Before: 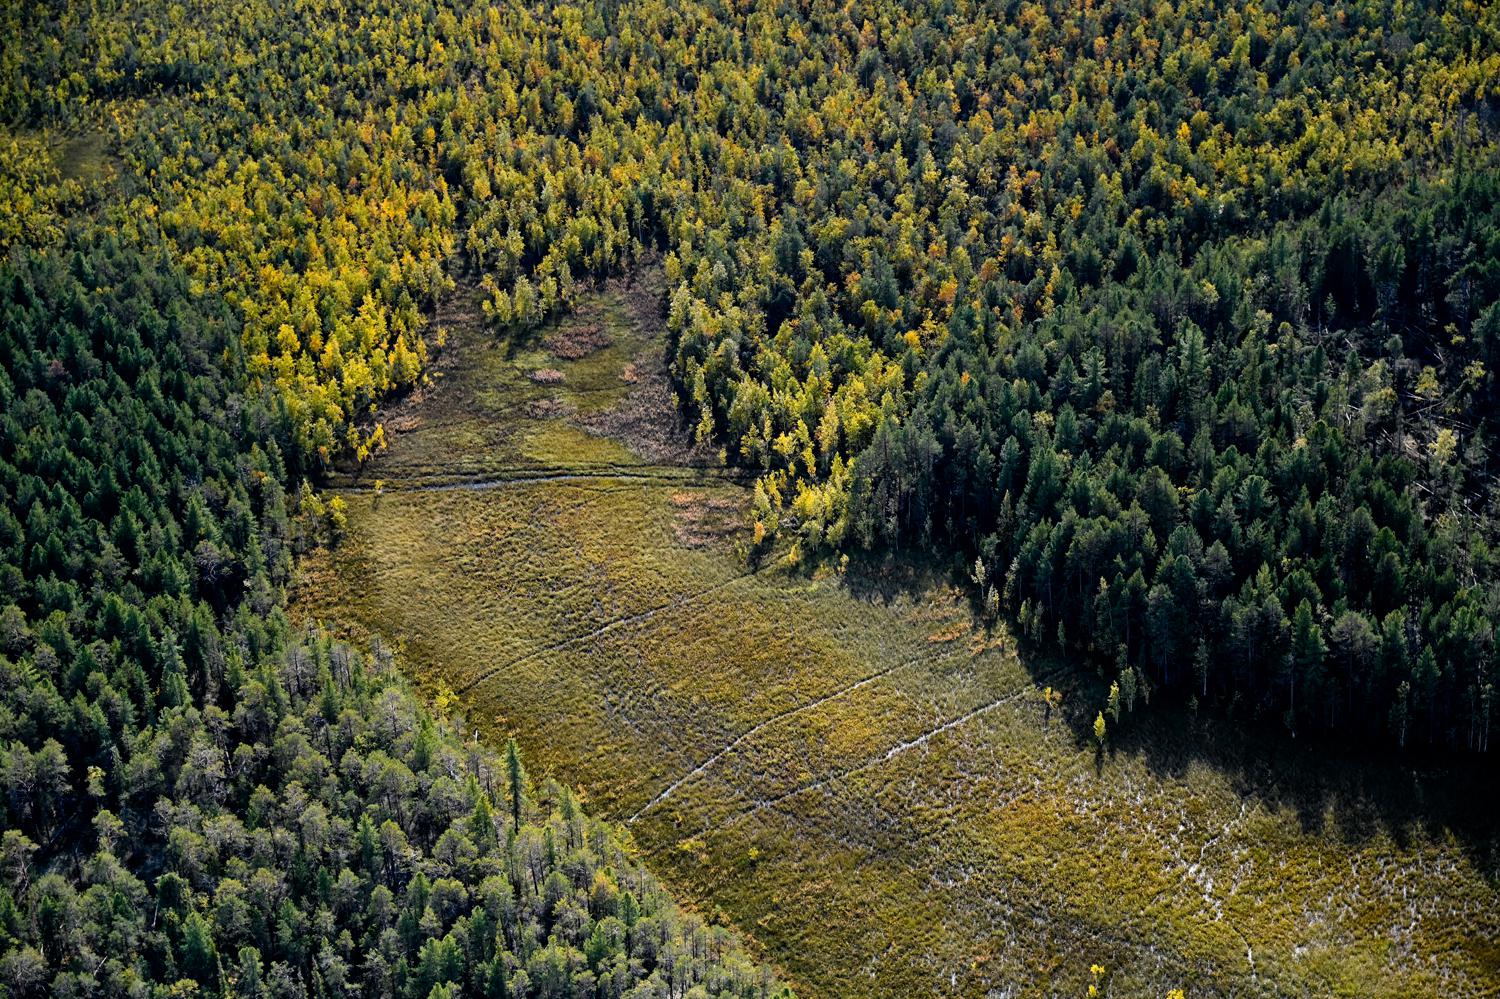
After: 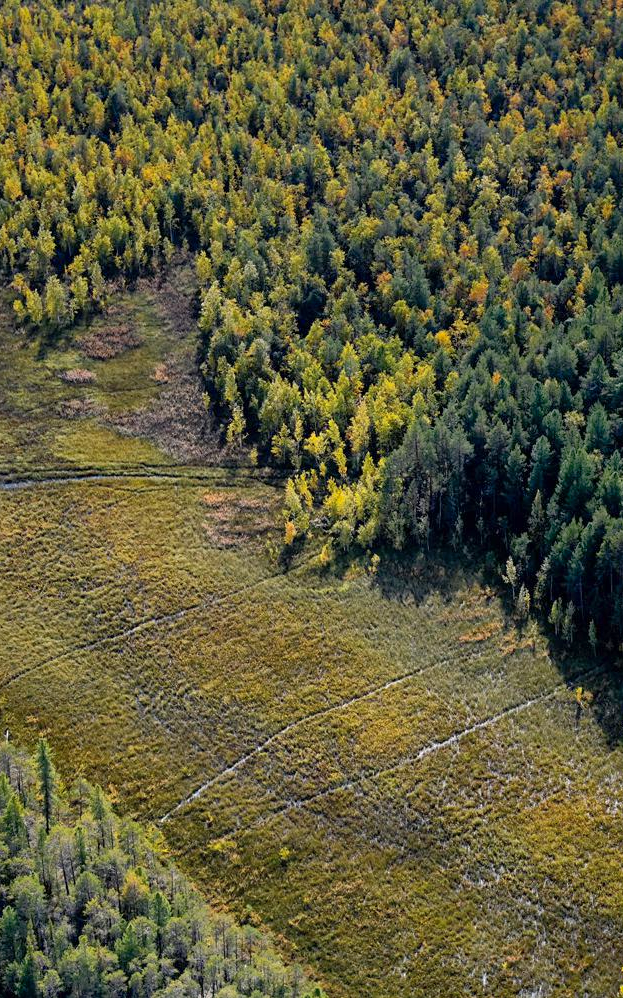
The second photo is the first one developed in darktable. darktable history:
shadows and highlights: on, module defaults
crop: left 31.285%, right 27.173%
